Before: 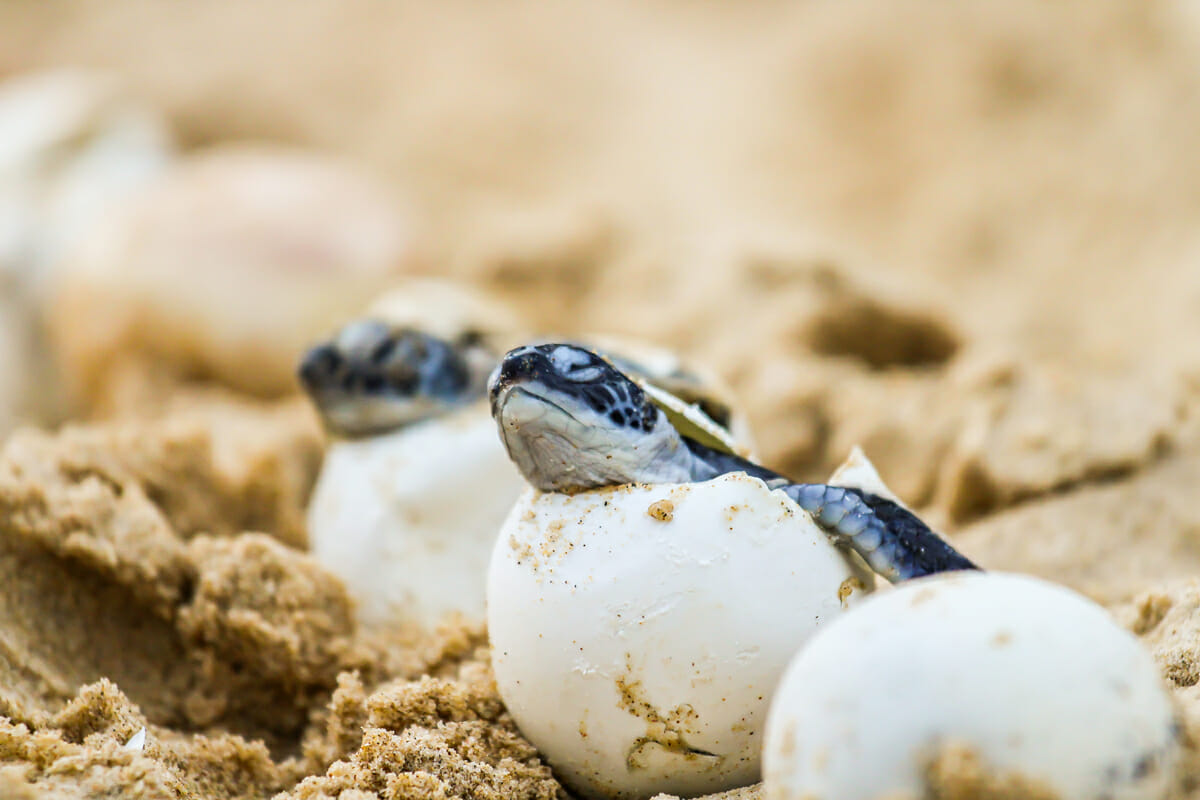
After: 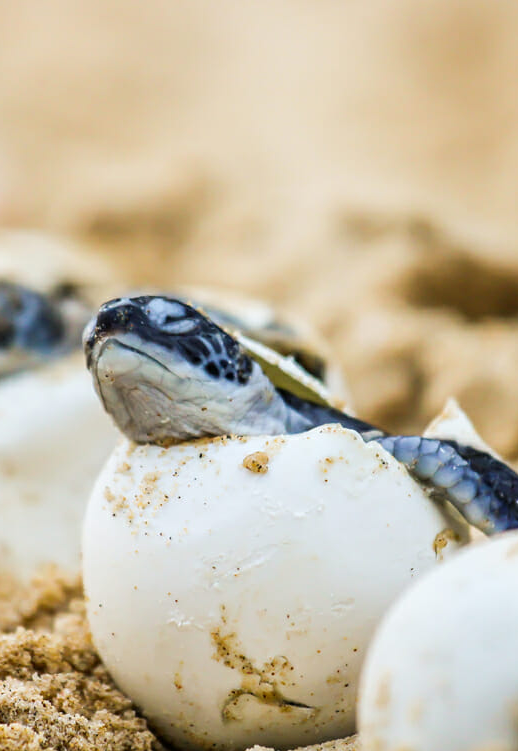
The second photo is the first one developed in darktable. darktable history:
crop: left 33.794%, top 6%, right 22.986%
